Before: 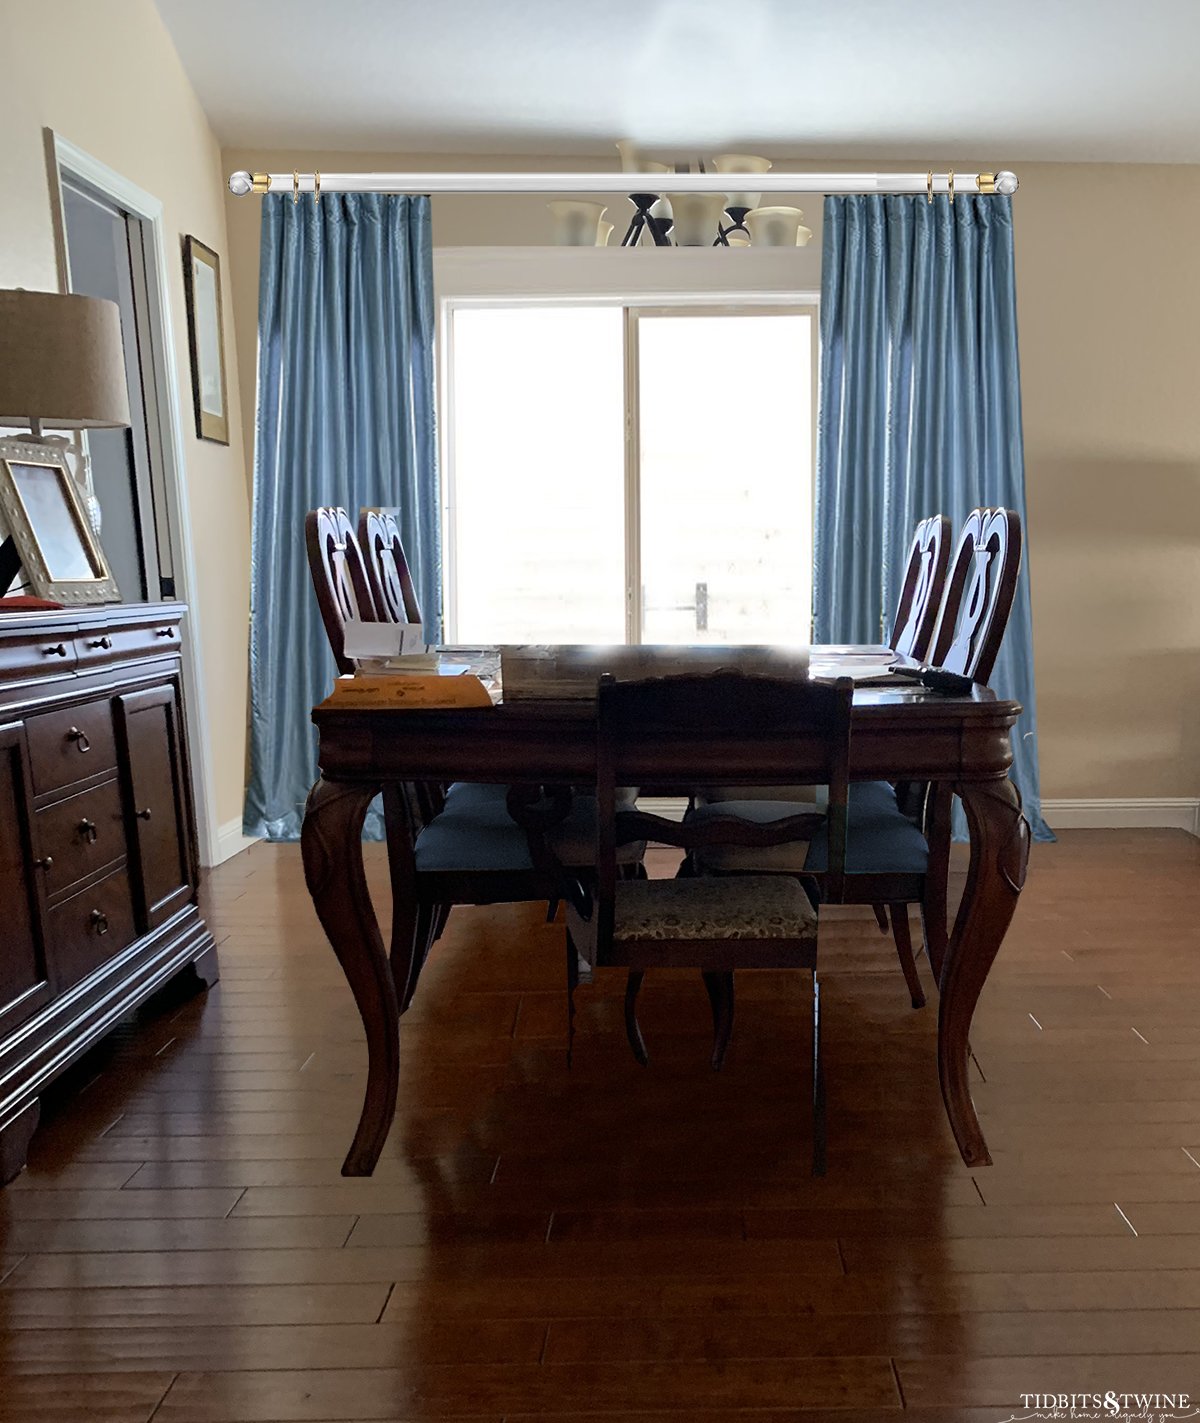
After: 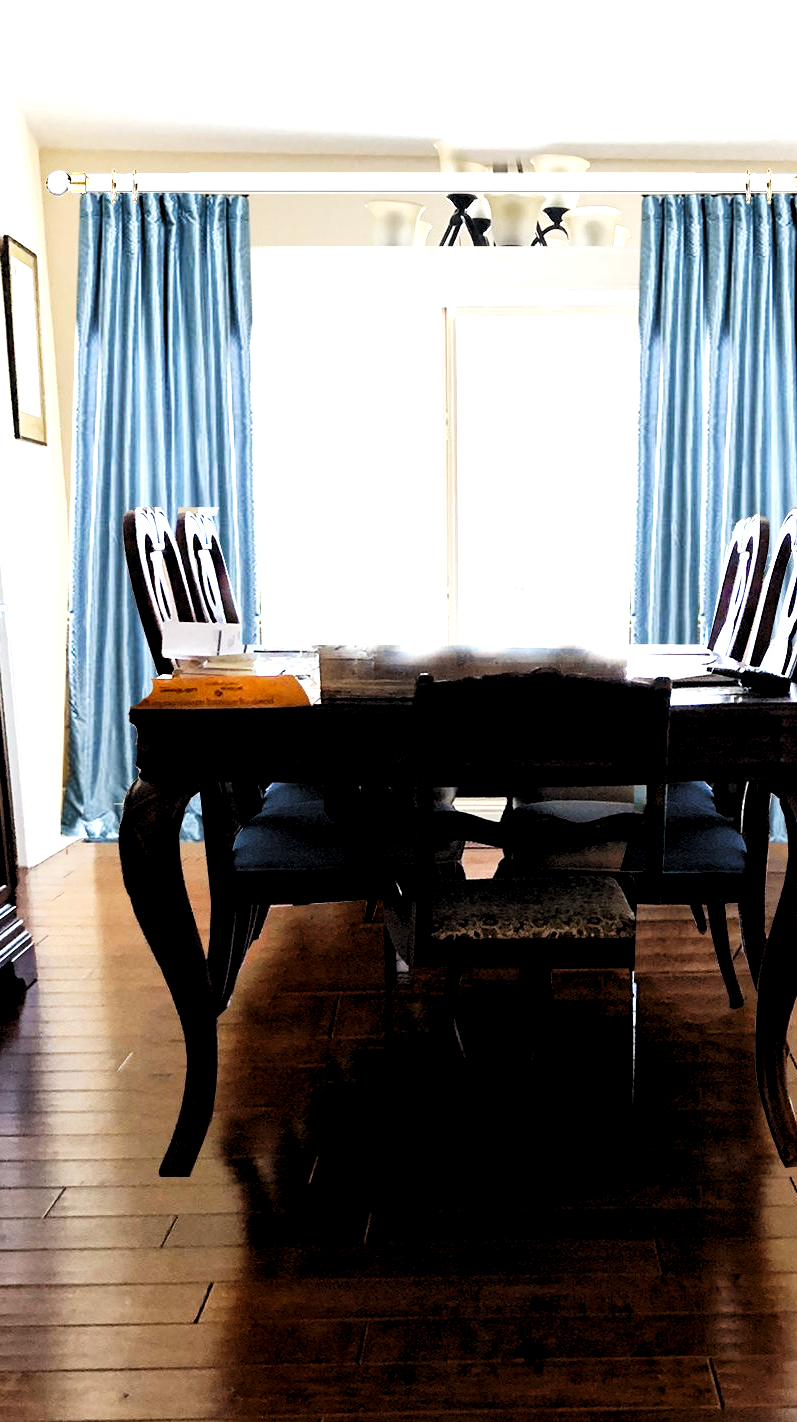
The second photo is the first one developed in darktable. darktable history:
levels: levels [0.062, 0.494, 0.925]
local contrast: mode bilateral grid, contrast 21, coarseness 51, detail 128%, midtone range 0.2
base curve: curves: ch0 [(0, 0) (0.007, 0.004) (0.027, 0.03) (0.046, 0.07) (0.207, 0.54) (0.442, 0.872) (0.673, 0.972) (1, 1)], preserve colors none
crop and rotate: left 15.203%, right 18.311%
